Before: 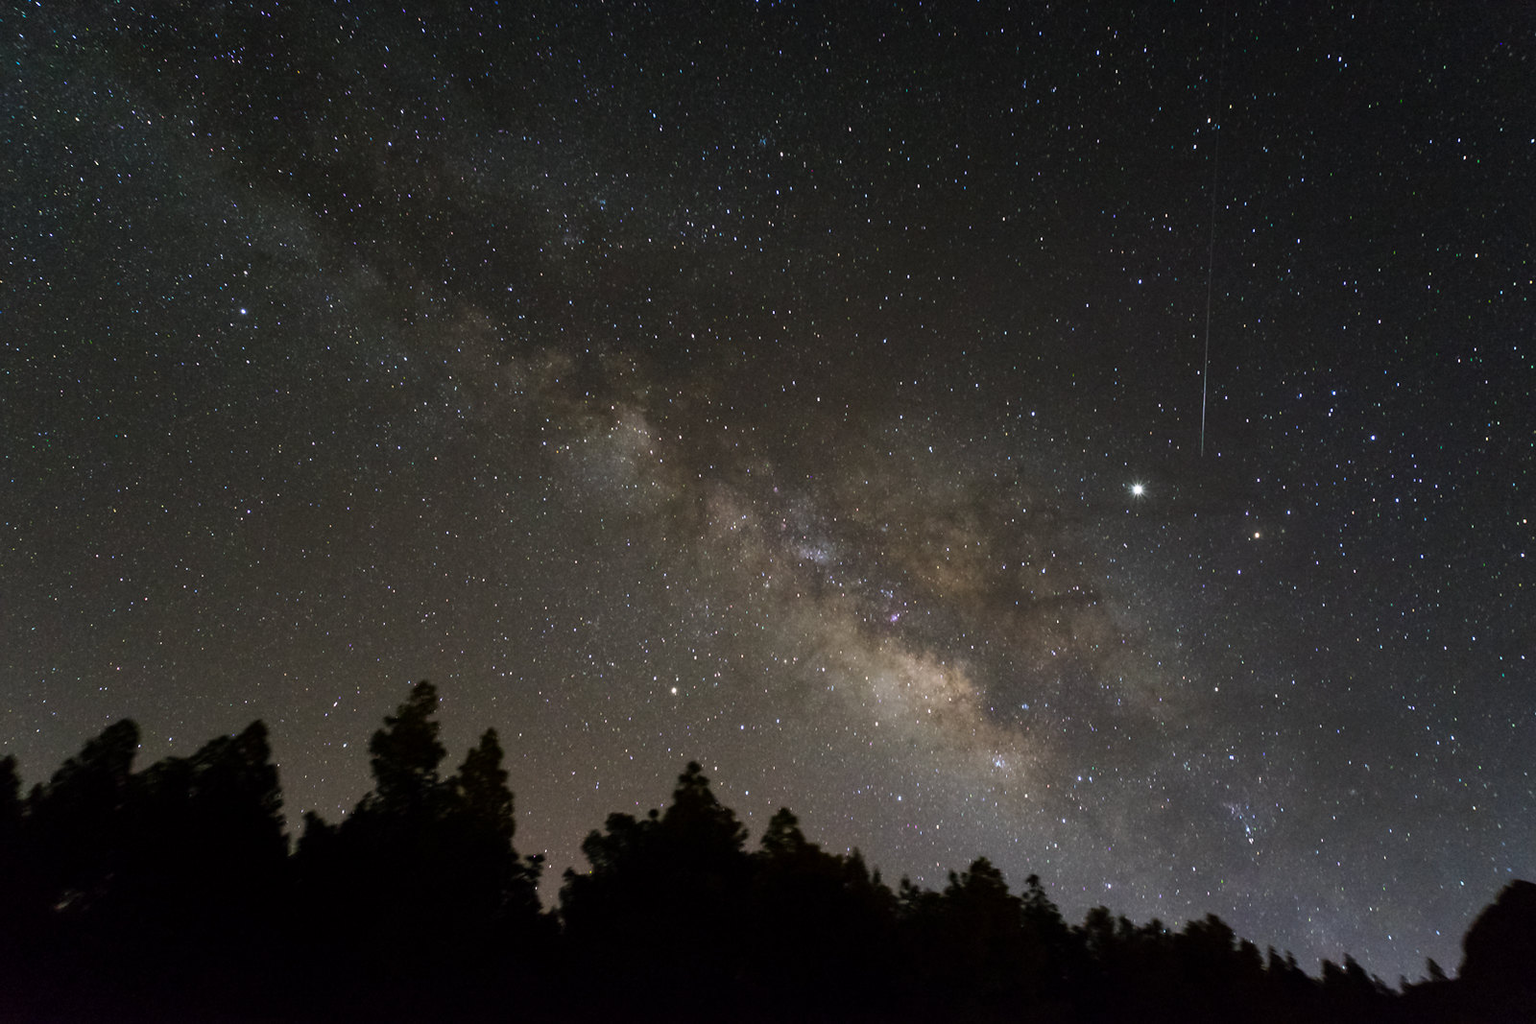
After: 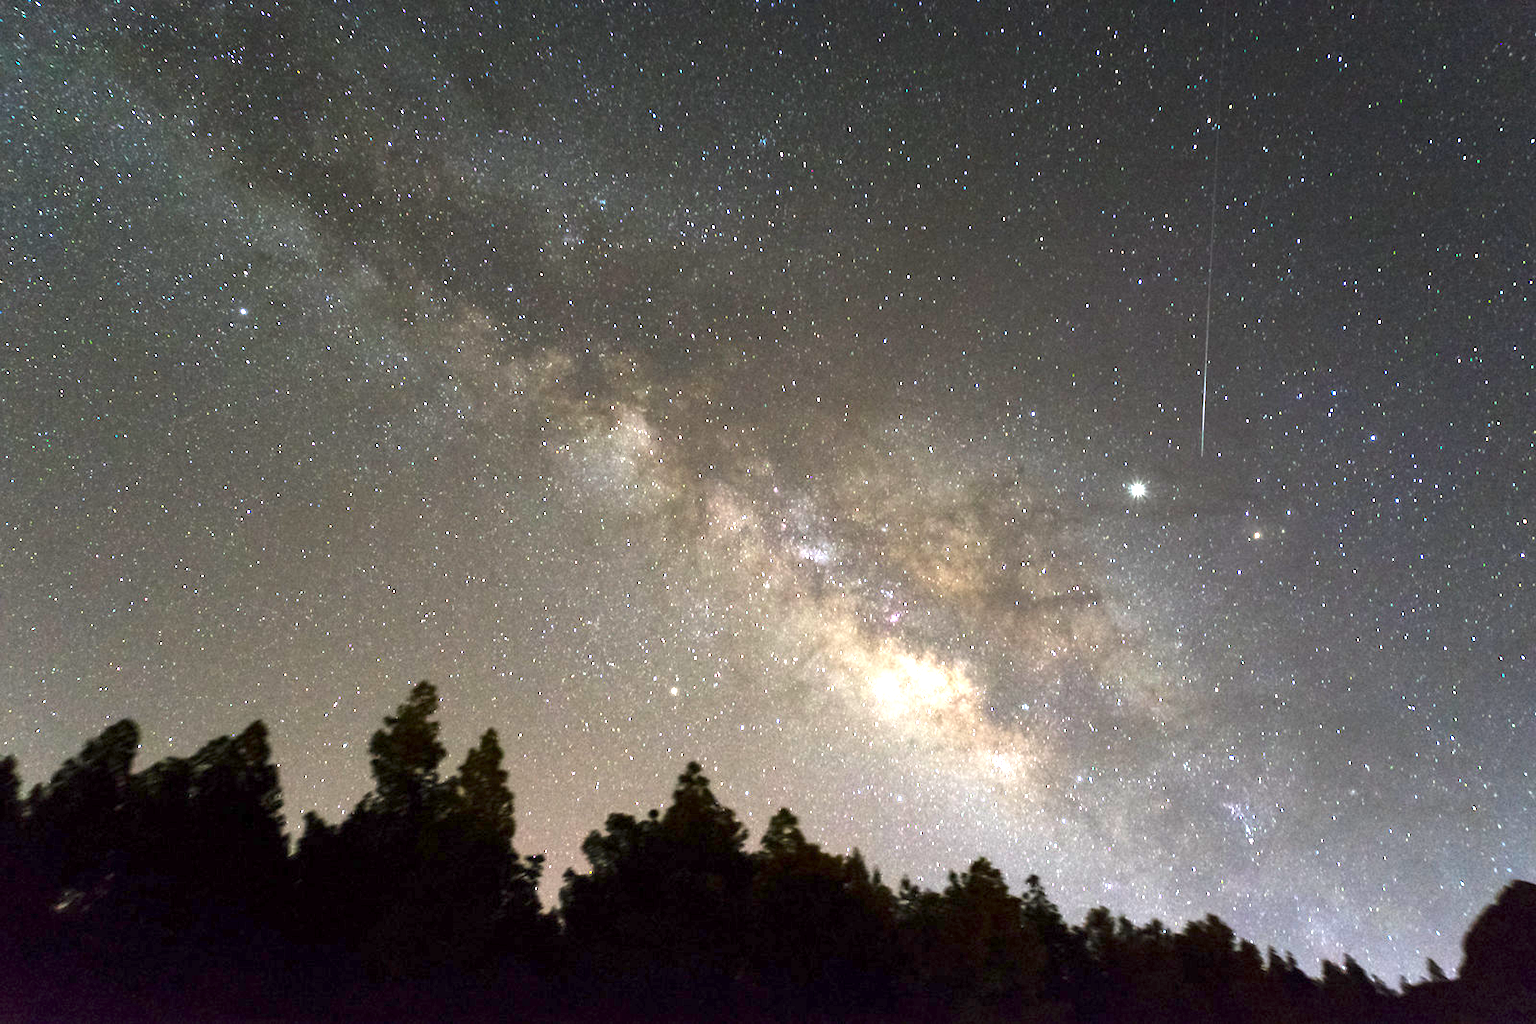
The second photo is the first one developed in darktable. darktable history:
exposure: exposure 2.229 EV, compensate highlight preservation false
